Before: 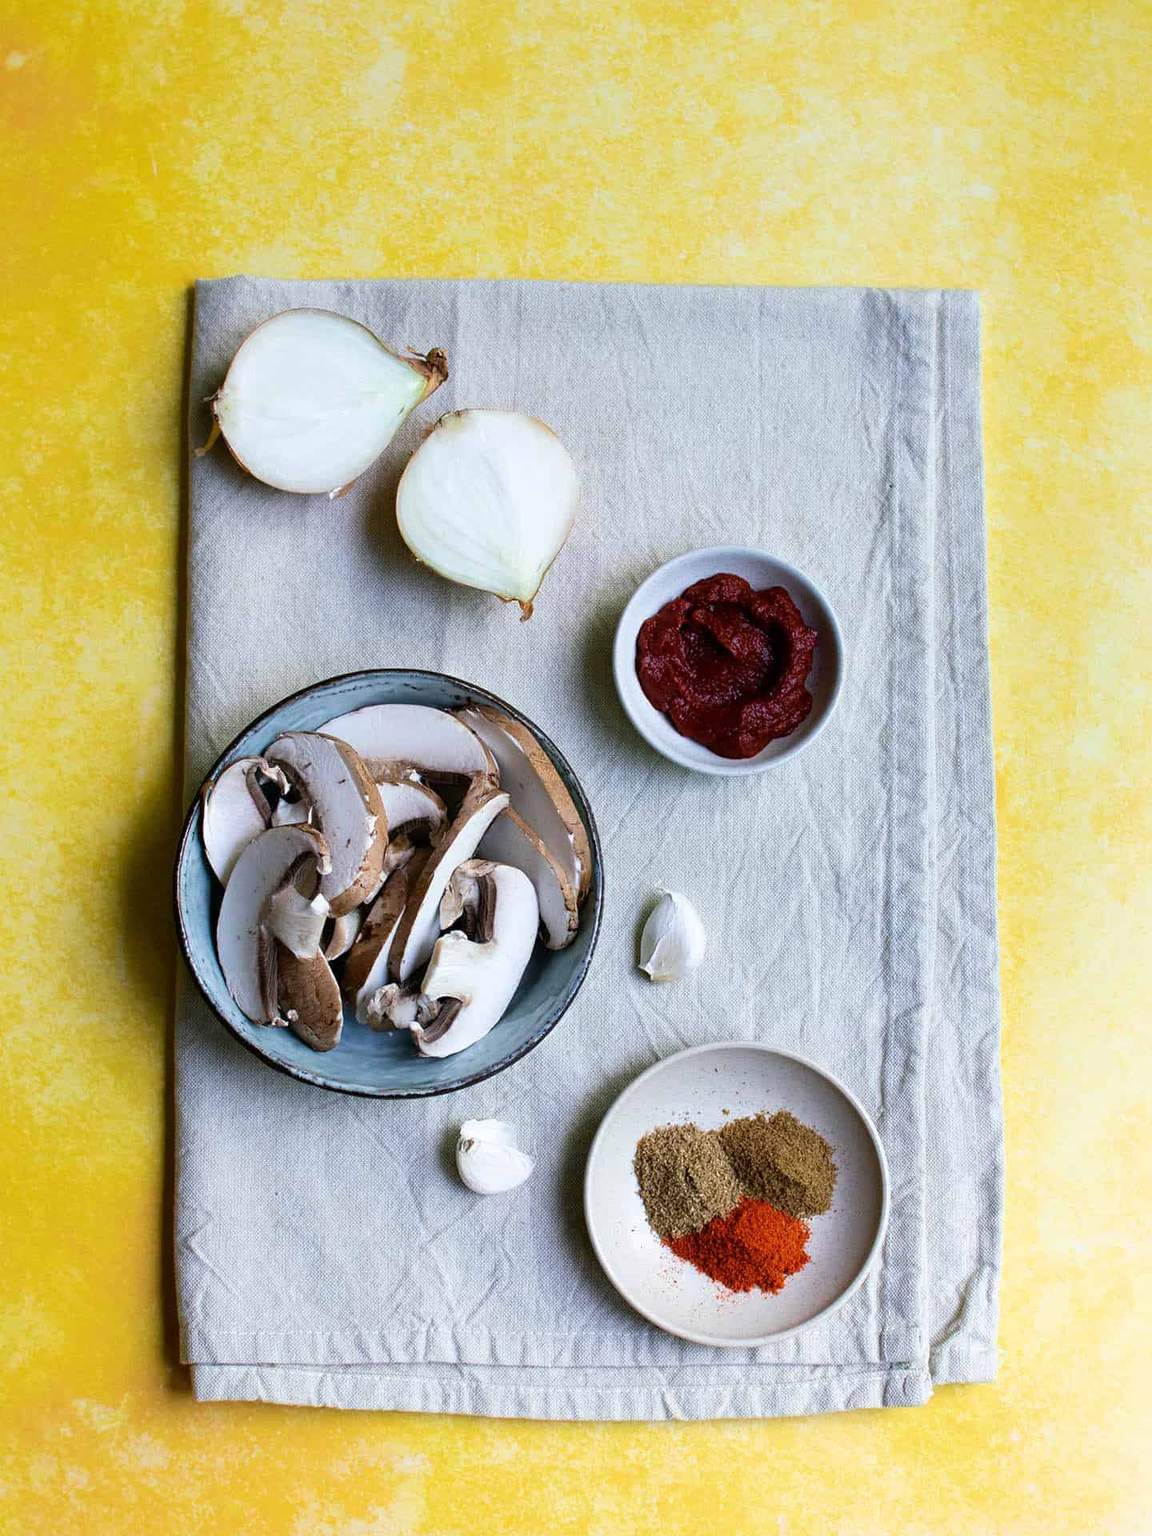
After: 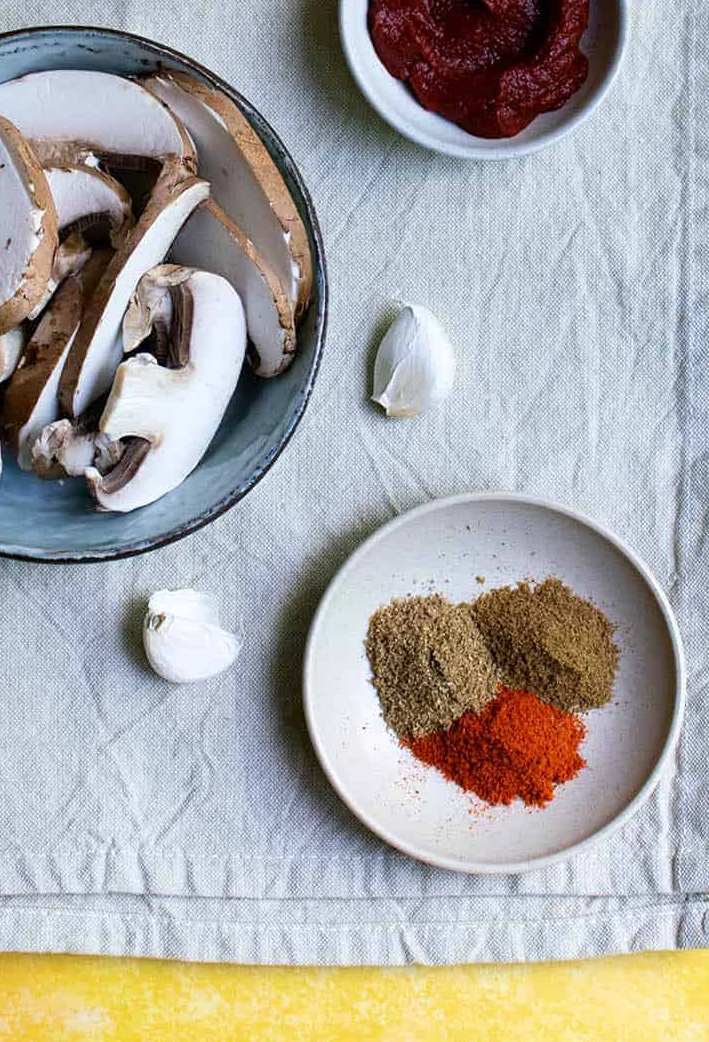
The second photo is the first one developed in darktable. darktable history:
crop: left 29.715%, top 42.207%, right 21.027%, bottom 3.475%
